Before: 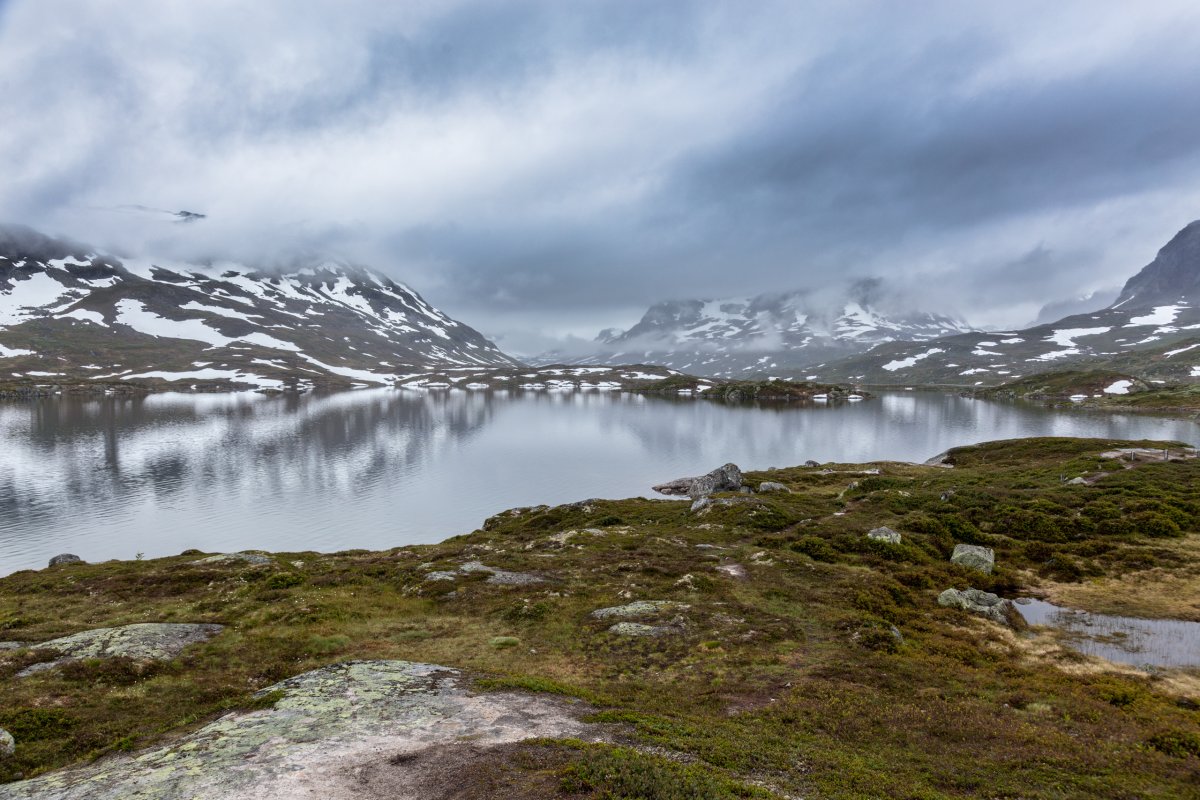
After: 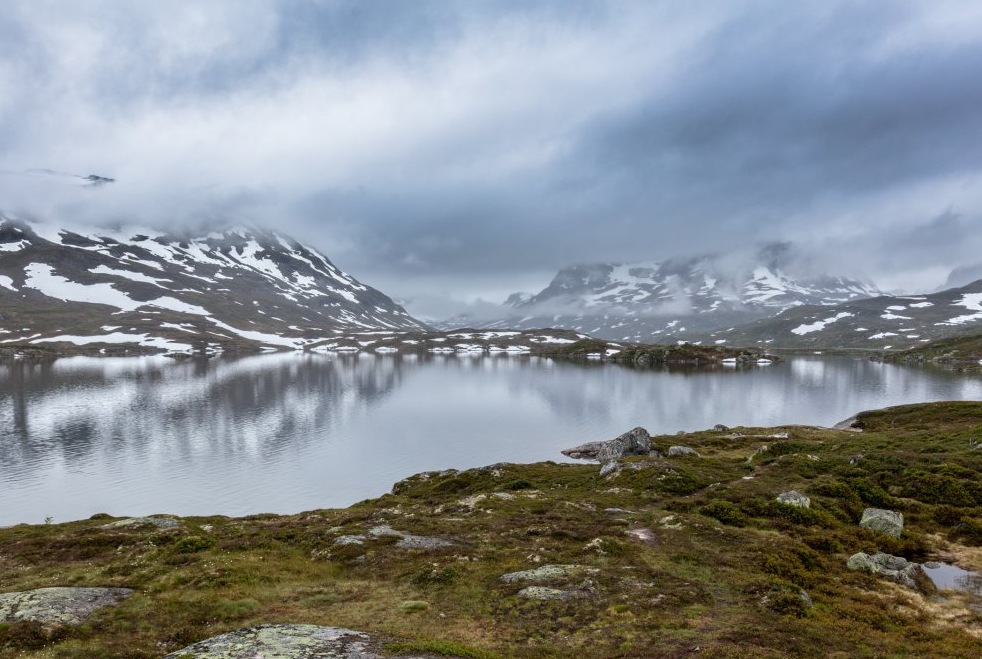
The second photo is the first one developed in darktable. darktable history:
crop and rotate: left 7.59%, top 4.504%, right 10.558%, bottom 13.05%
